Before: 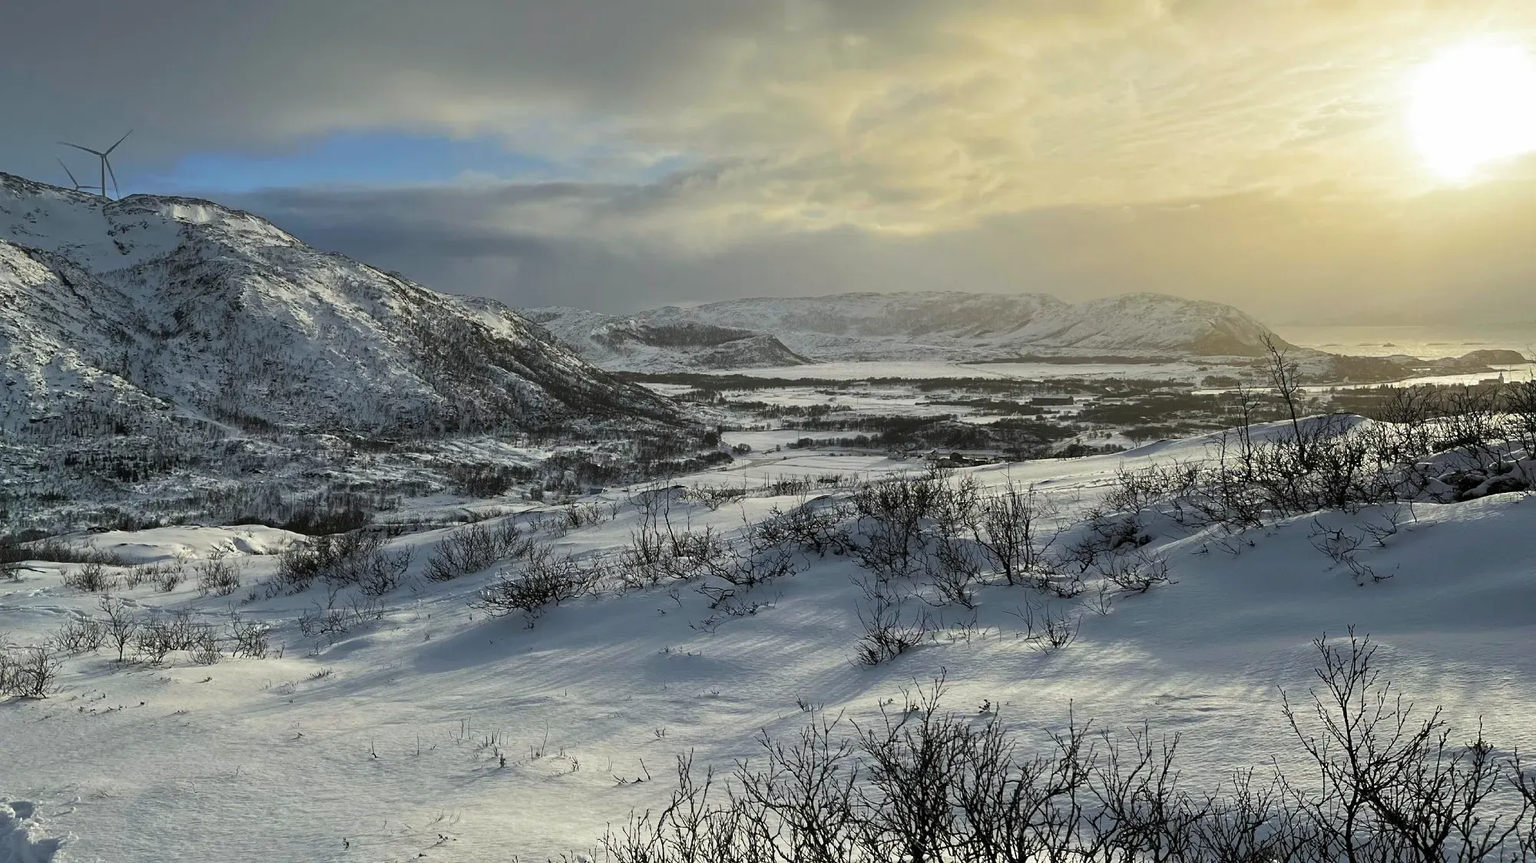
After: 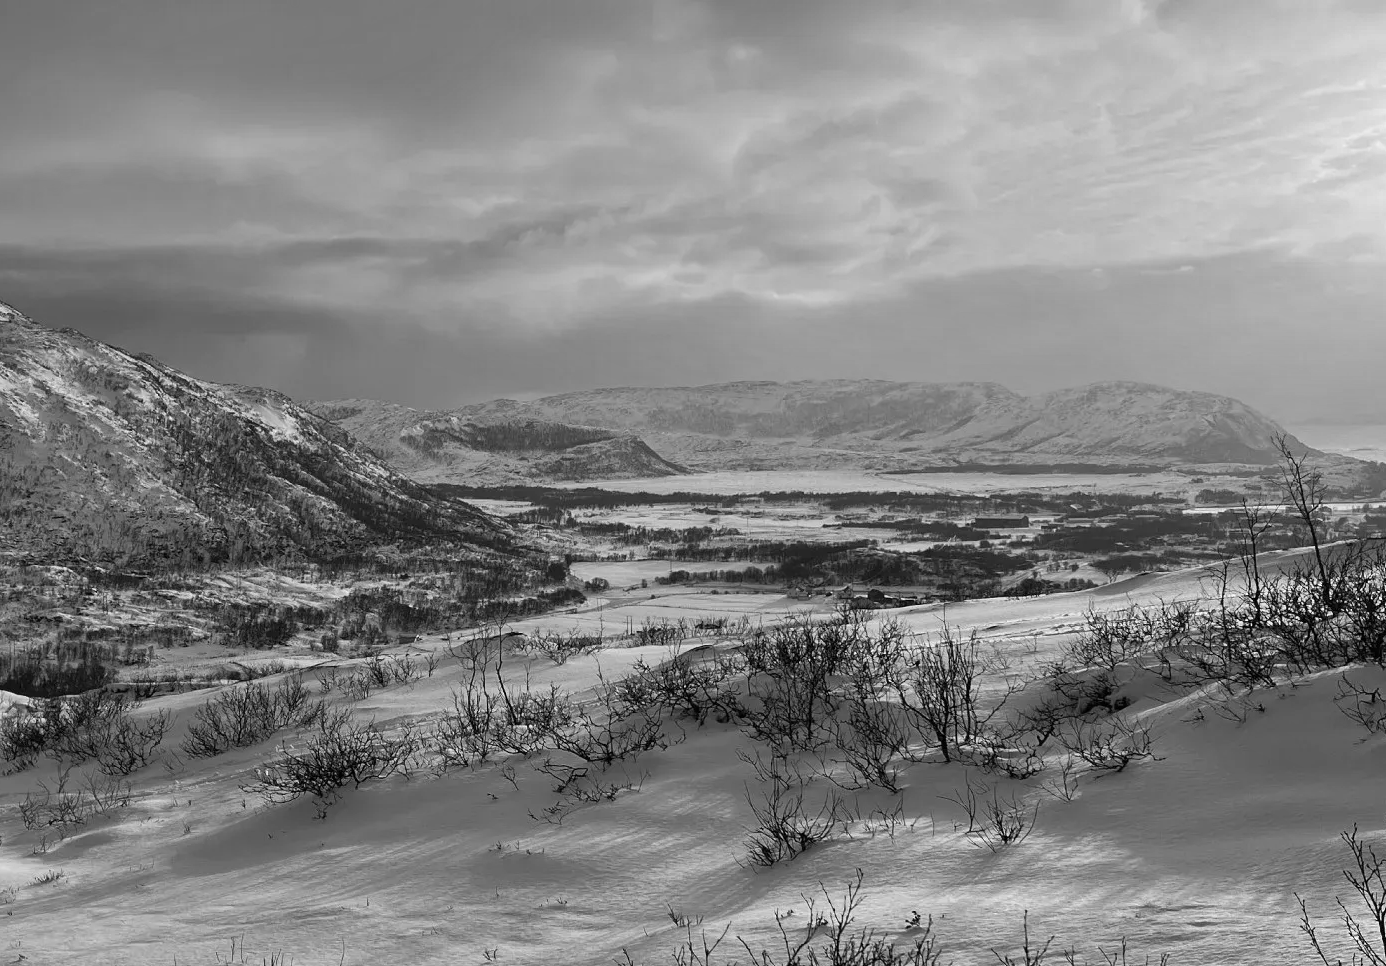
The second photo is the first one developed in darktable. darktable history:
shadows and highlights: soften with gaussian
monochrome: on, module defaults
crop: left 18.479%, right 12.2%, bottom 13.971%
